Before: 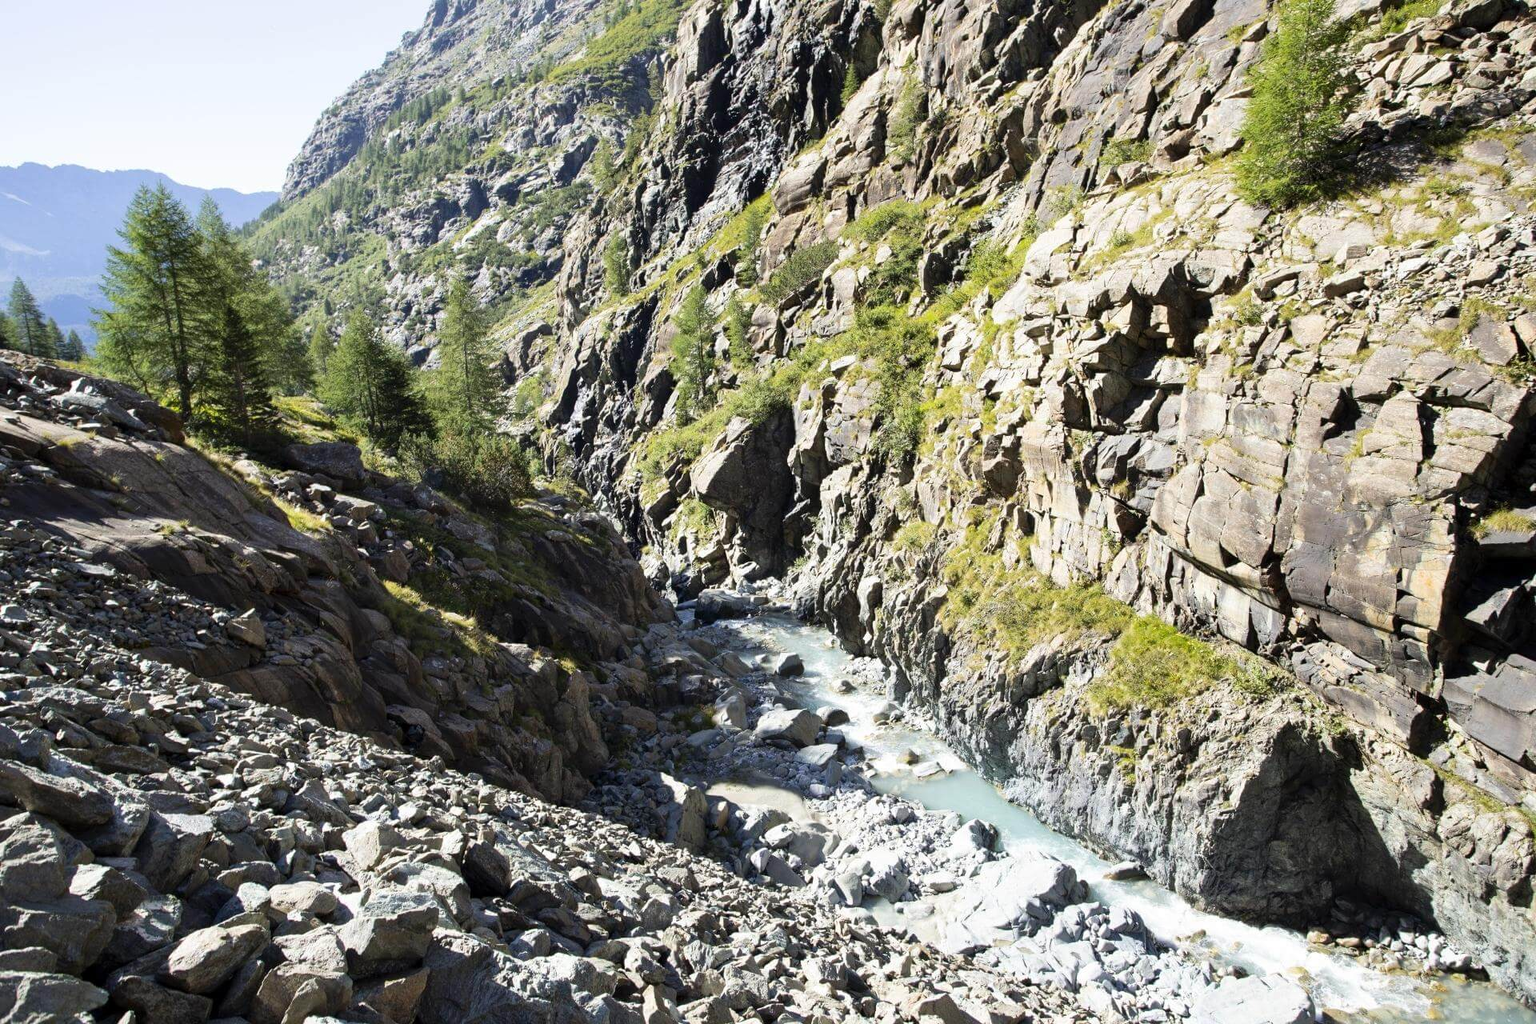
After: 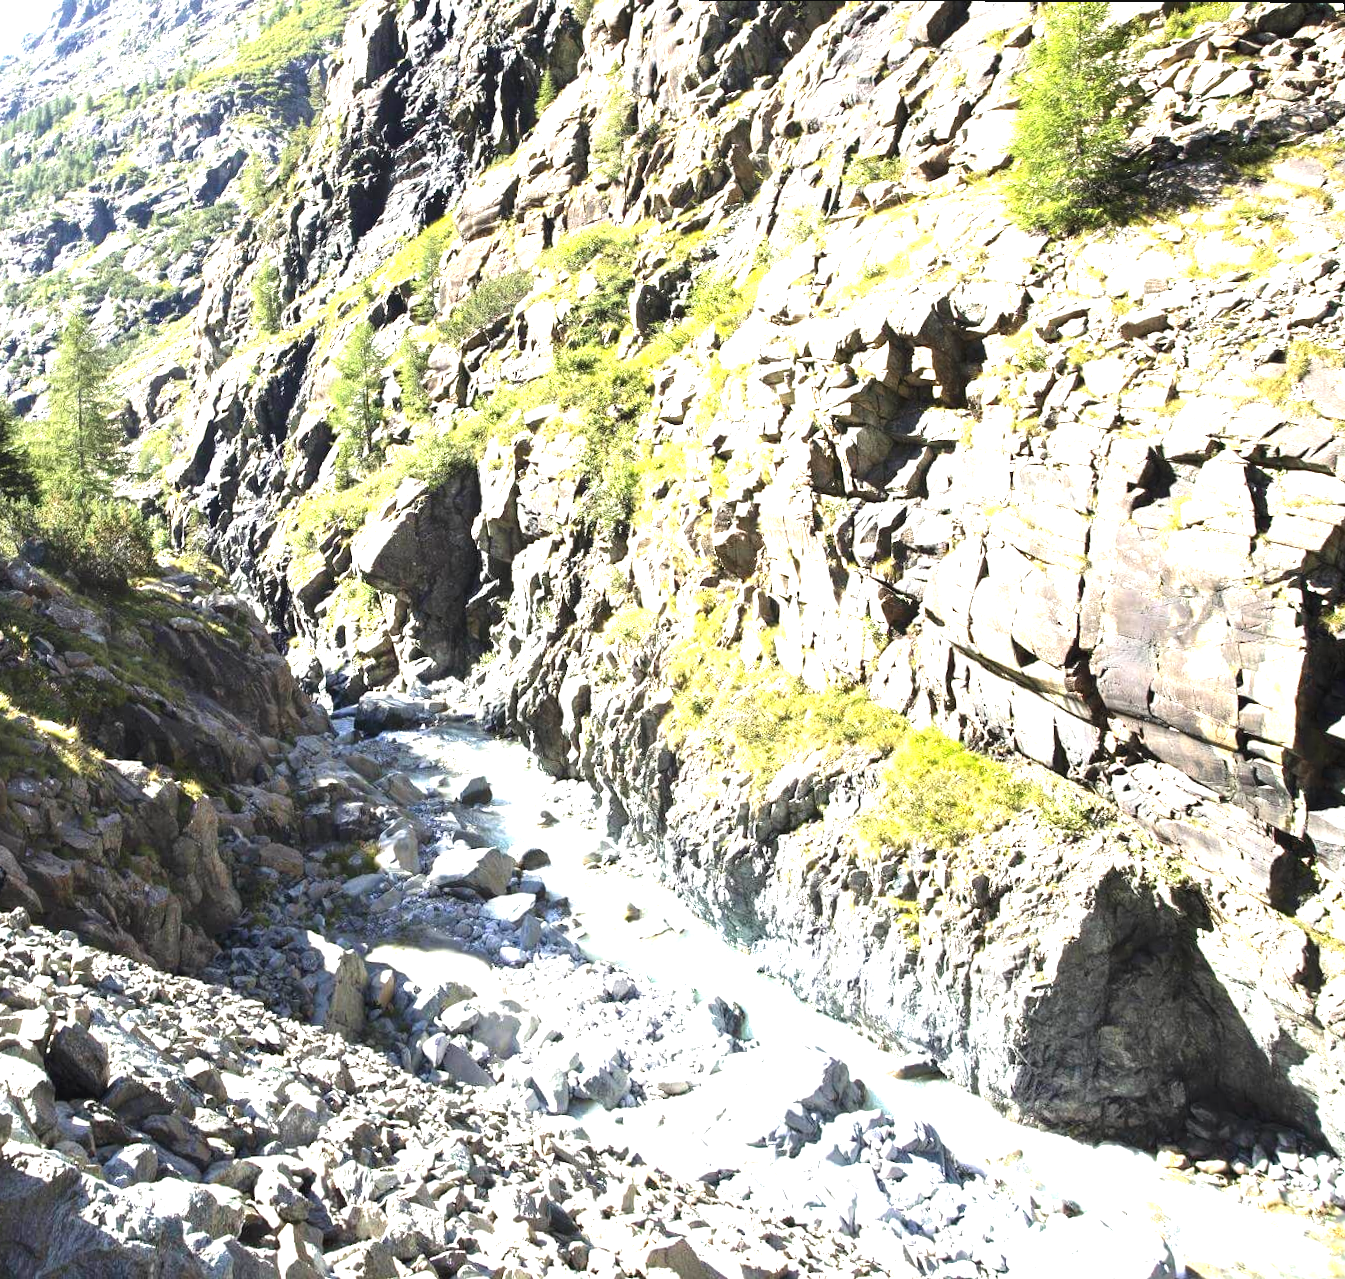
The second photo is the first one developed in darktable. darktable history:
rotate and perspective: rotation 0.215°, lens shift (vertical) -0.139, crop left 0.069, crop right 0.939, crop top 0.002, crop bottom 0.996
exposure: black level correction -0.002, exposure 1.35 EV, compensate highlight preservation false
crop and rotate: left 24.6%
